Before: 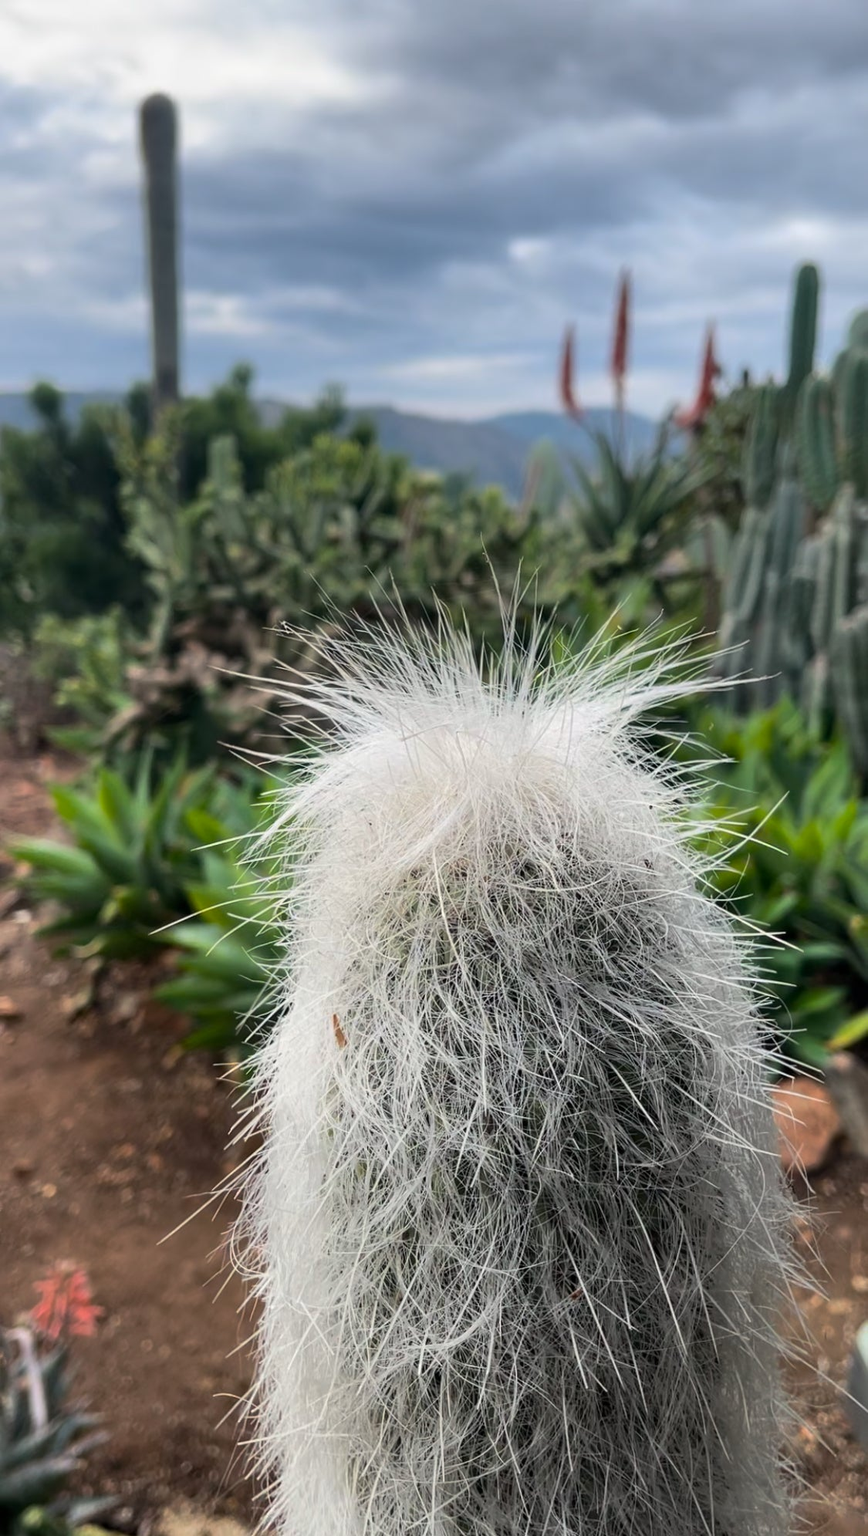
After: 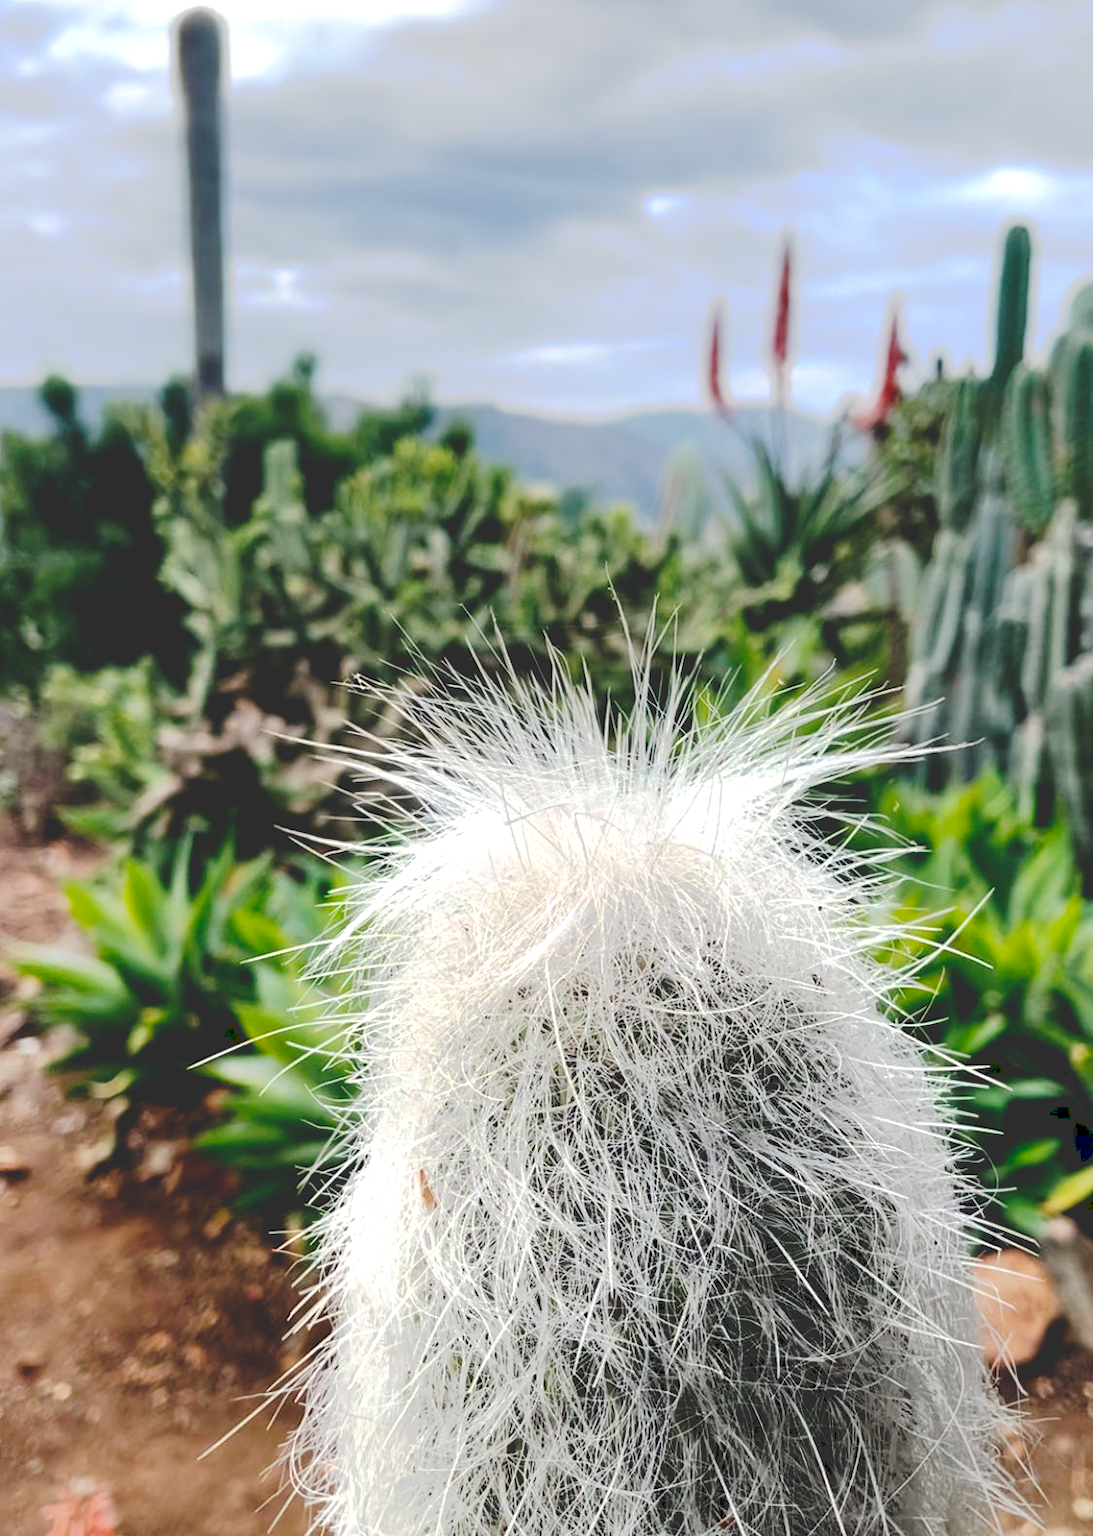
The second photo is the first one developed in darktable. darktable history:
tone curve: curves: ch0 [(0, 0) (0.003, 0.185) (0.011, 0.185) (0.025, 0.187) (0.044, 0.185) (0.069, 0.185) (0.1, 0.18) (0.136, 0.18) (0.177, 0.179) (0.224, 0.202) (0.277, 0.252) (0.335, 0.343) (0.399, 0.452) (0.468, 0.553) (0.543, 0.643) (0.623, 0.717) (0.709, 0.778) (0.801, 0.82) (0.898, 0.856) (1, 1)], preserve colors none
crop and rotate: top 5.667%, bottom 14.937%
exposure: black level correction 0.001, exposure 0.5 EV, compensate exposure bias true, compensate highlight preservation false
